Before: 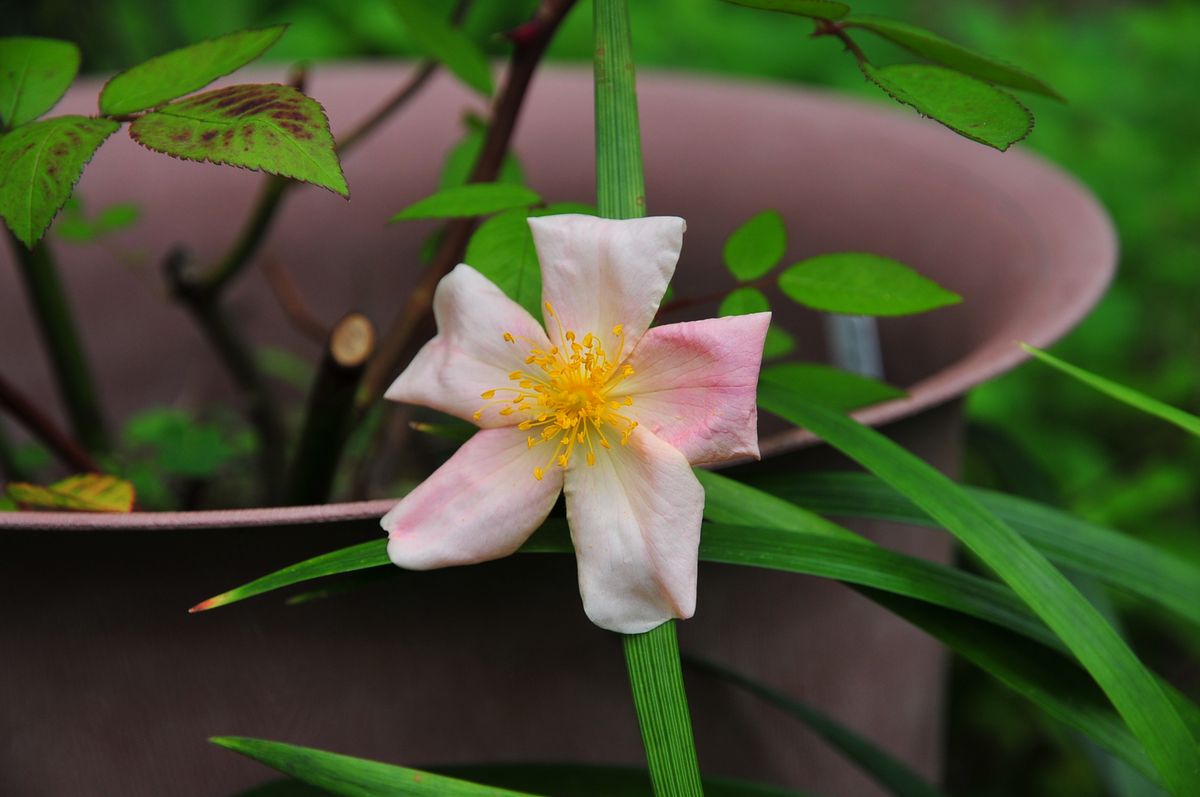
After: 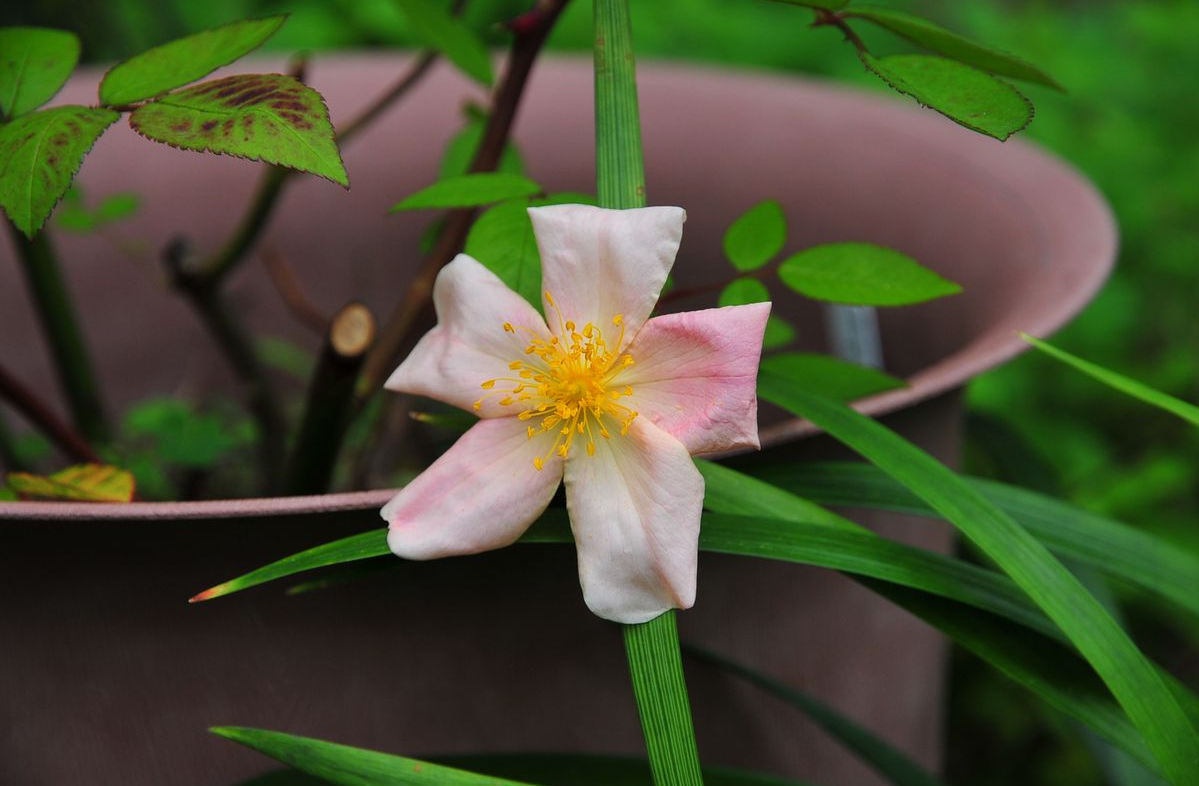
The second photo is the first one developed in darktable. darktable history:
crop: top 1.291%, right 0.027%
